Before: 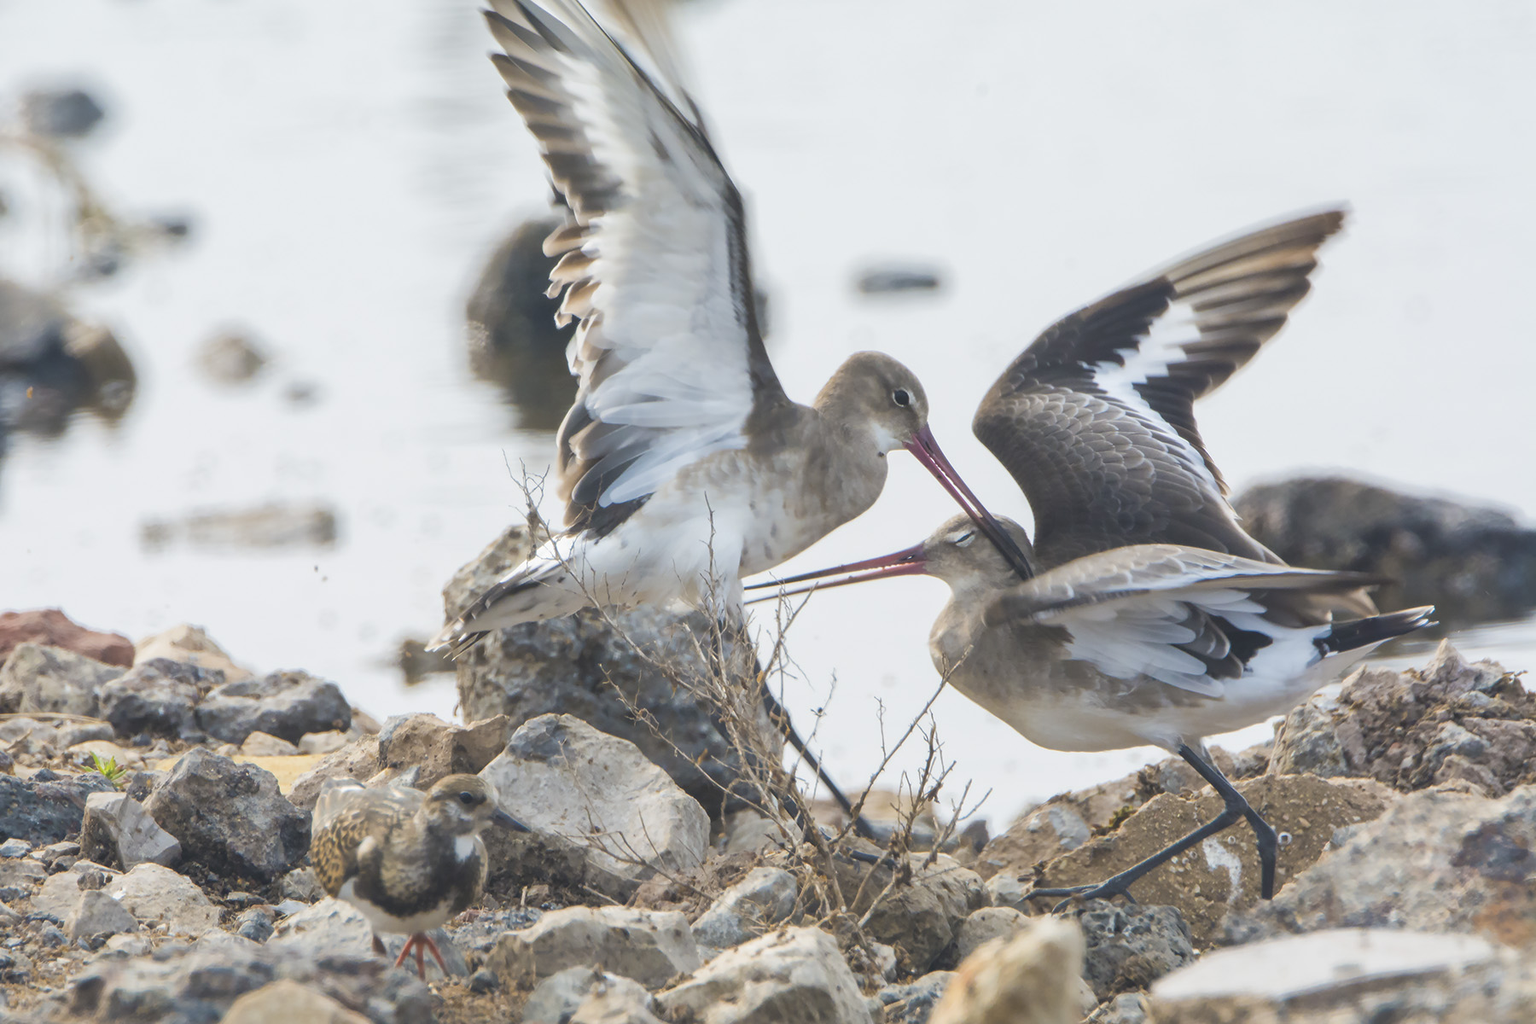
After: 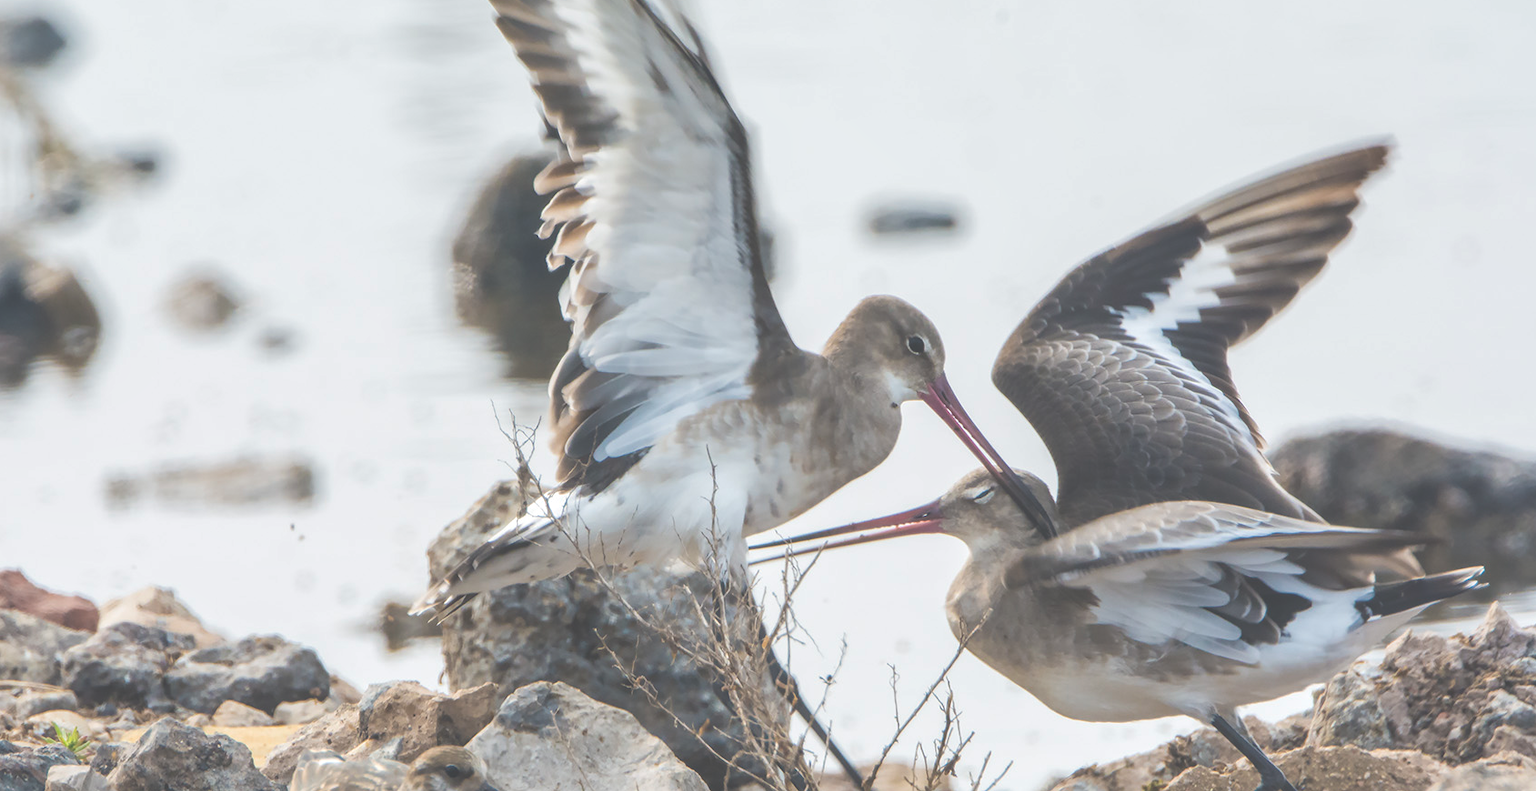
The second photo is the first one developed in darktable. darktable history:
local contrast: detail 130%
crop: left 2.737%, top 7.287%, right 3.421%, bottom 20.179%
exposure: black level correction -0.062, exposure -0.05 EV, compensate highlight preservation false
